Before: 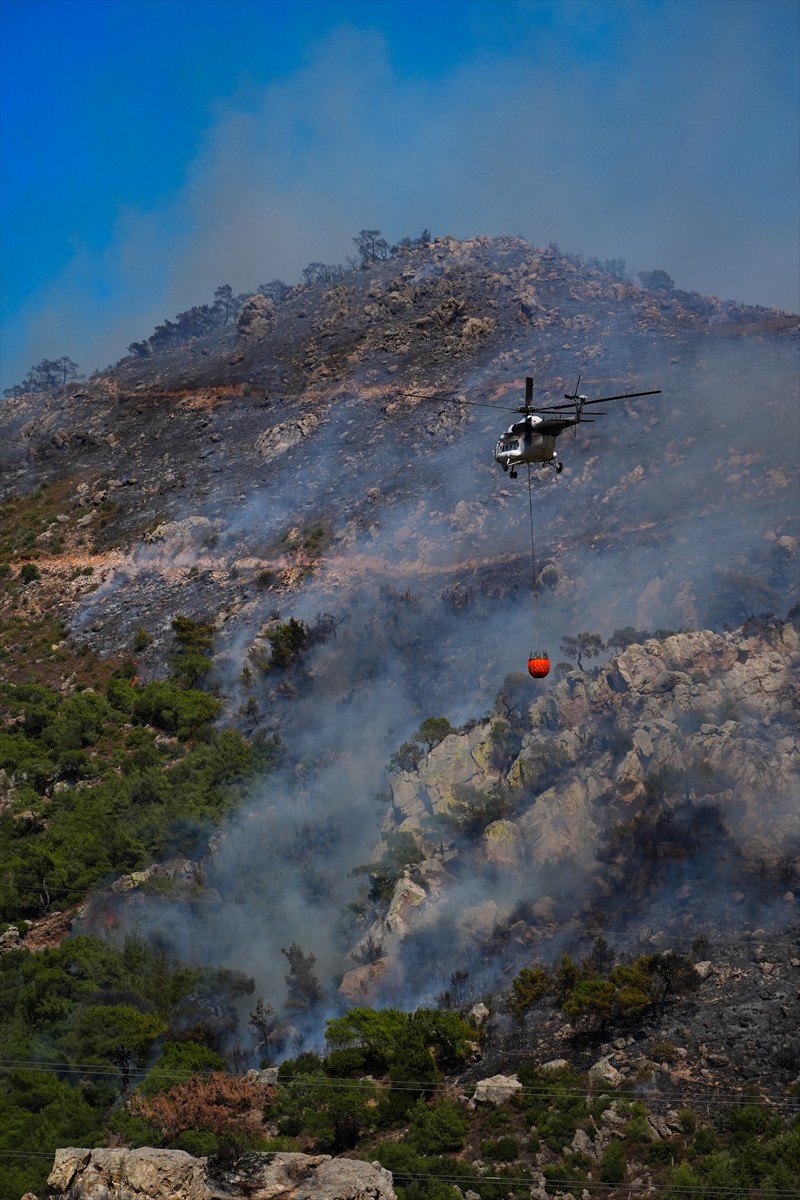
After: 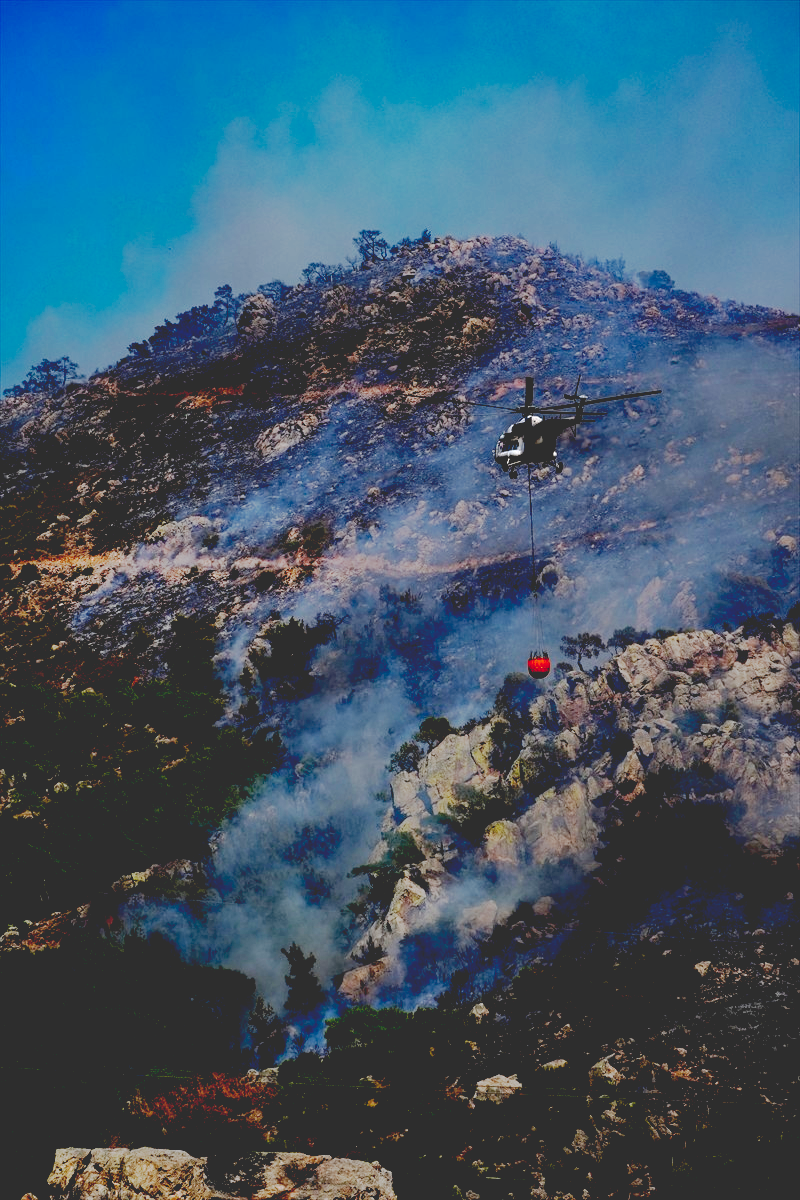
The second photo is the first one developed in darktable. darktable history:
base curve: curves: ch0 [(0.065, 0.026) (0.236, 0.358) (0.53, 0.546) (0.777, 0.841) (0.924, 0.992)], preserve colors none
